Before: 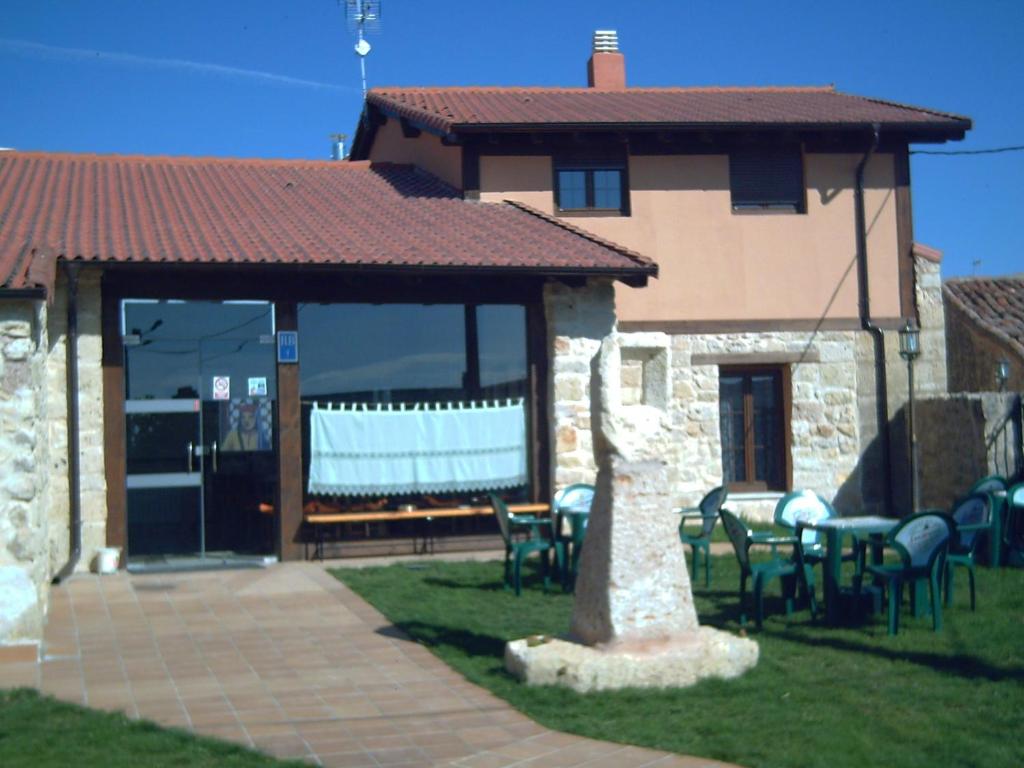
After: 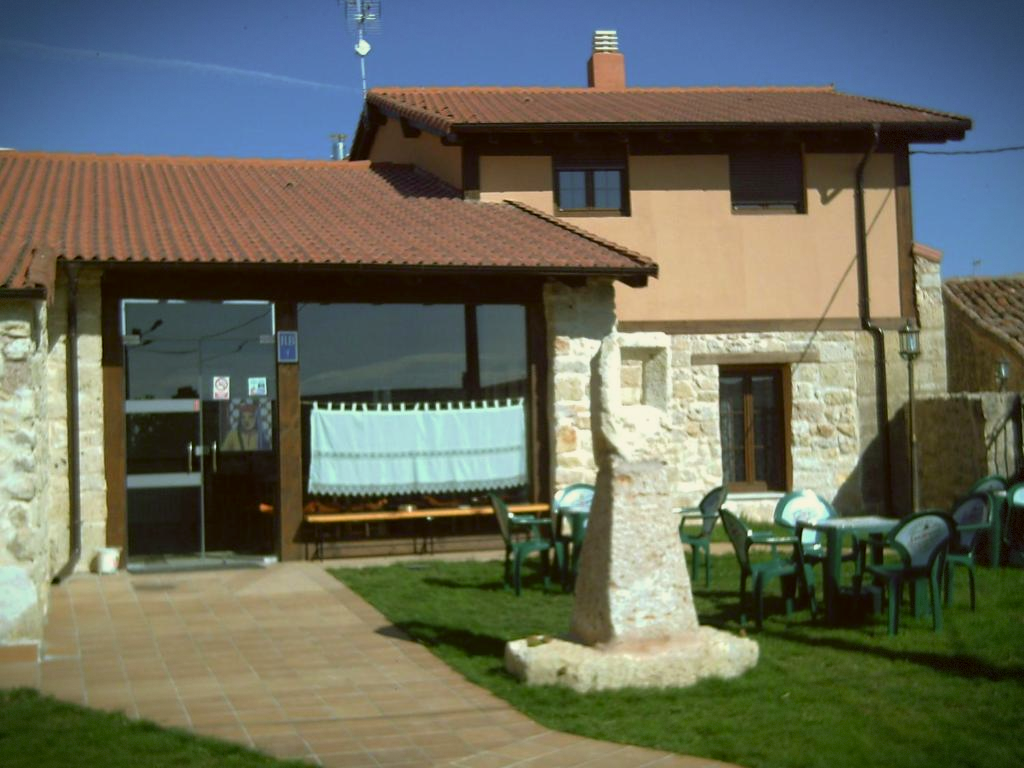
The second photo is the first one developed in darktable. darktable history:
vignetting: fall-off start 99.37%, brightness -0.559, saturation 0.003, width/height ratio 1.309, dithering 8-bit output
exposure: exposure -0.141 EV, compensate highlight preservation false
color correction: highlights a* -1.53, highlights b* 9.98, shadows a* 0.692, shadows b* 19.58
